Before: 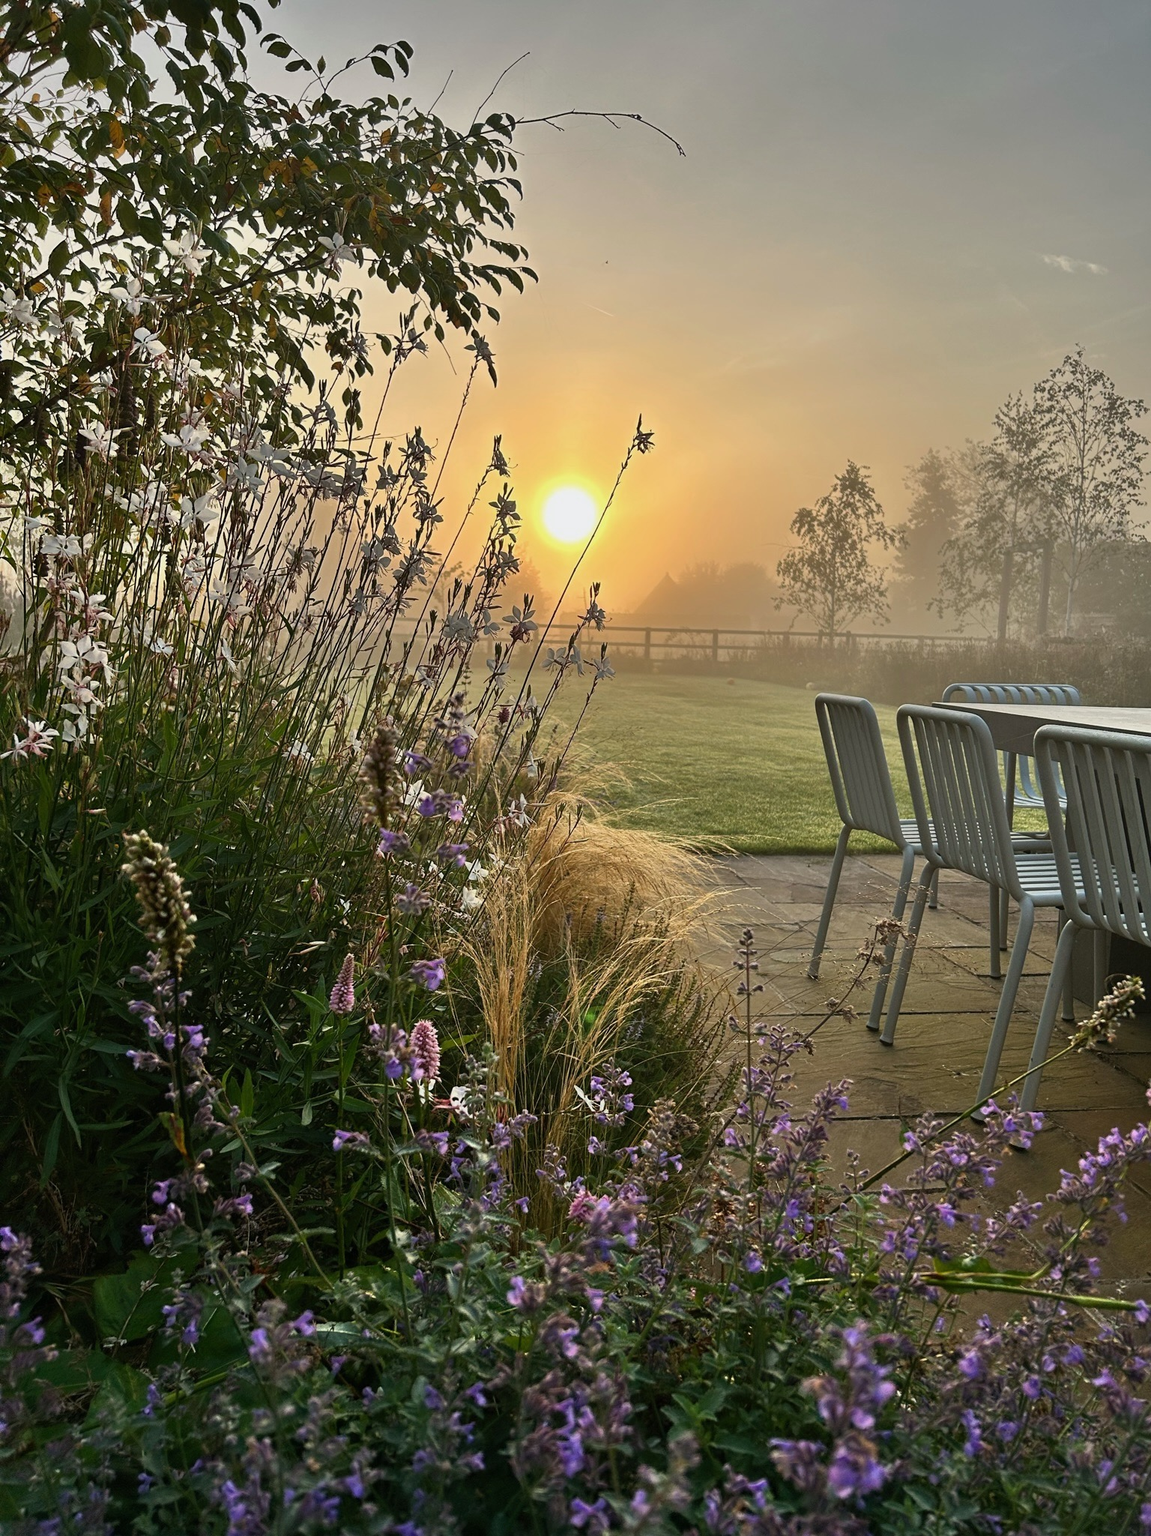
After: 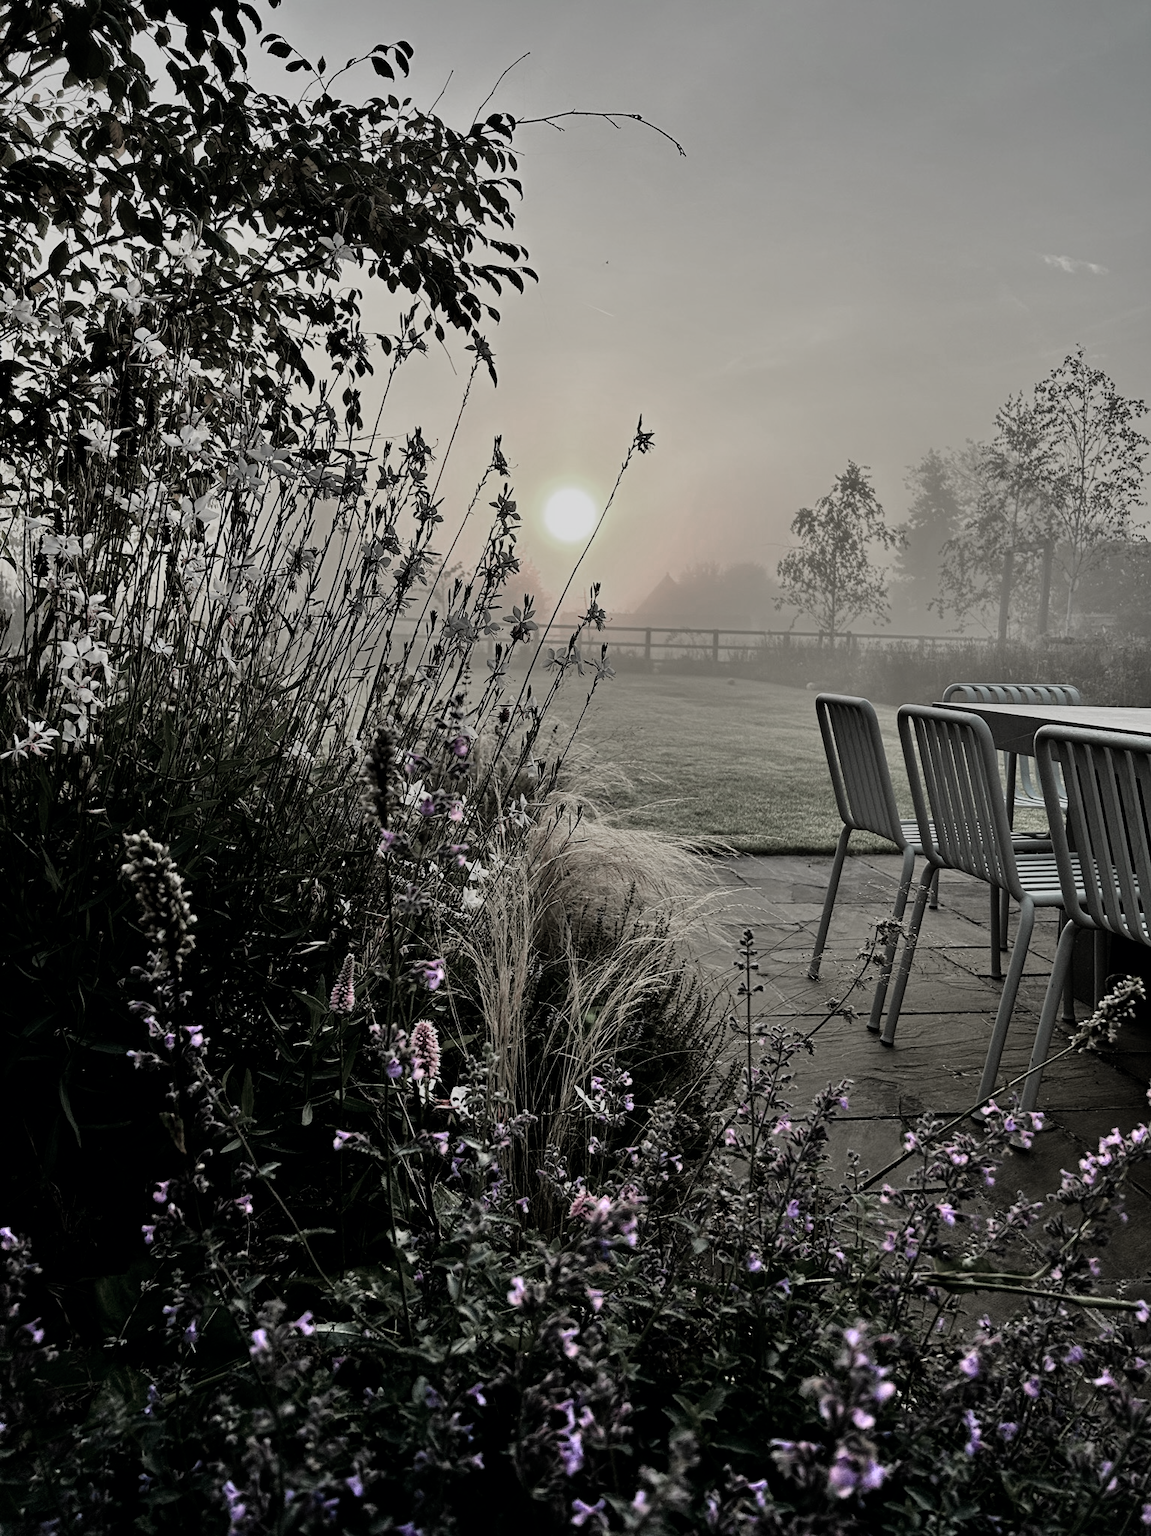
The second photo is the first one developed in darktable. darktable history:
white balance: emerald 1
tone curve: curves: ch0 [(0, 0) (0.058, 0.037) (0.214, 0.183) (0.304, 0.288) (0.561, 0.554) (0.687, 0.677) (0.768, 0.768) (0.858, 0.861) (0.987, 0.945)]; ch1 [(0, 0) (0.172, 0.123) (0.312, 0.296) (0.432, 0.448) (0.471, 0.469) (0.502, 0.5) (0.521, 0.505) (0.565, 0.569) (0.663, 0.663) (0.703, 0.721) (0.857, 0.917) (1, 1)]; ch2 [(0, 0) (0.411, 0.424) (0.485, 0.497) (0.502, 0.5) (0.517, 0.511) (0.556, 0.551) (0.626, 0.594) (0.709, 0.661) (1, 1)], color space Lab, independent channels, preserve colors none
color zones: curves: ch0 [(0, 0.613) (0.01, 0.613) (0.245, 0.448) (0.498, 0.529) (0.642, 0.665) (0.879, 0.777) (0.99, 0.613)]; ch1 [(0, 0.272) (0.219, 0.127) (0.724, 0.346)]
filmic rgb: black relative exposure -5 EV, hardness 2.88, contrast 1.2
